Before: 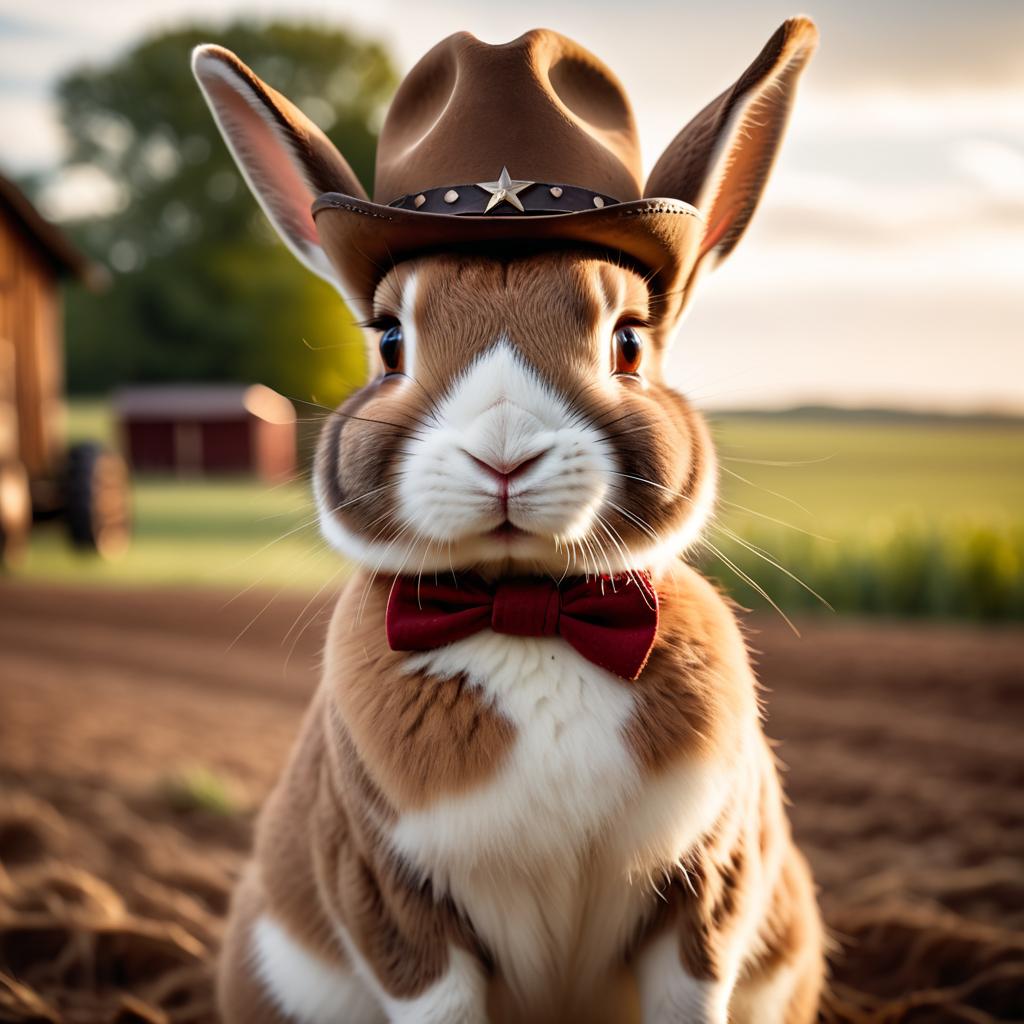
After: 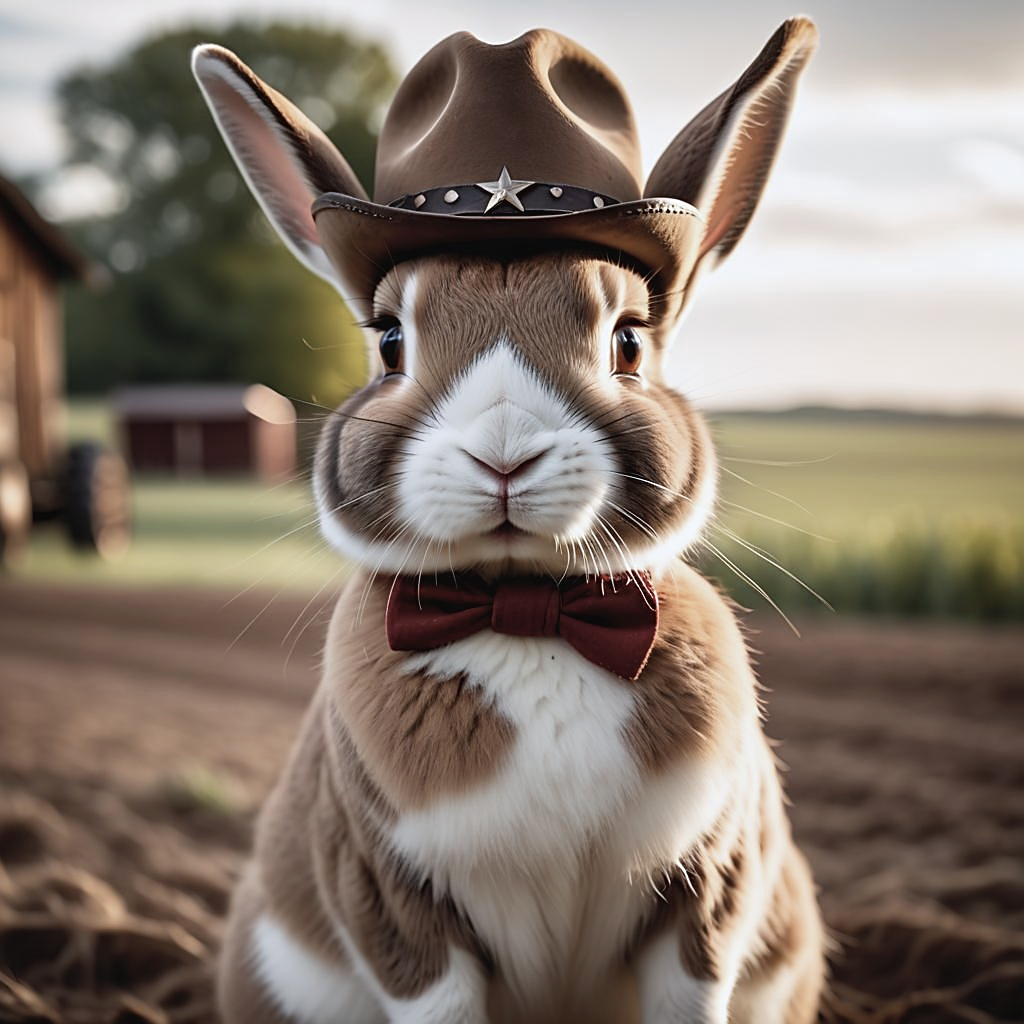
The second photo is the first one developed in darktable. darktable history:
contrast brightness saturation: contrast -0.05, saturation -0.41
white balance: red 0.974, blue 1.044
sharpen: on, module defaults
